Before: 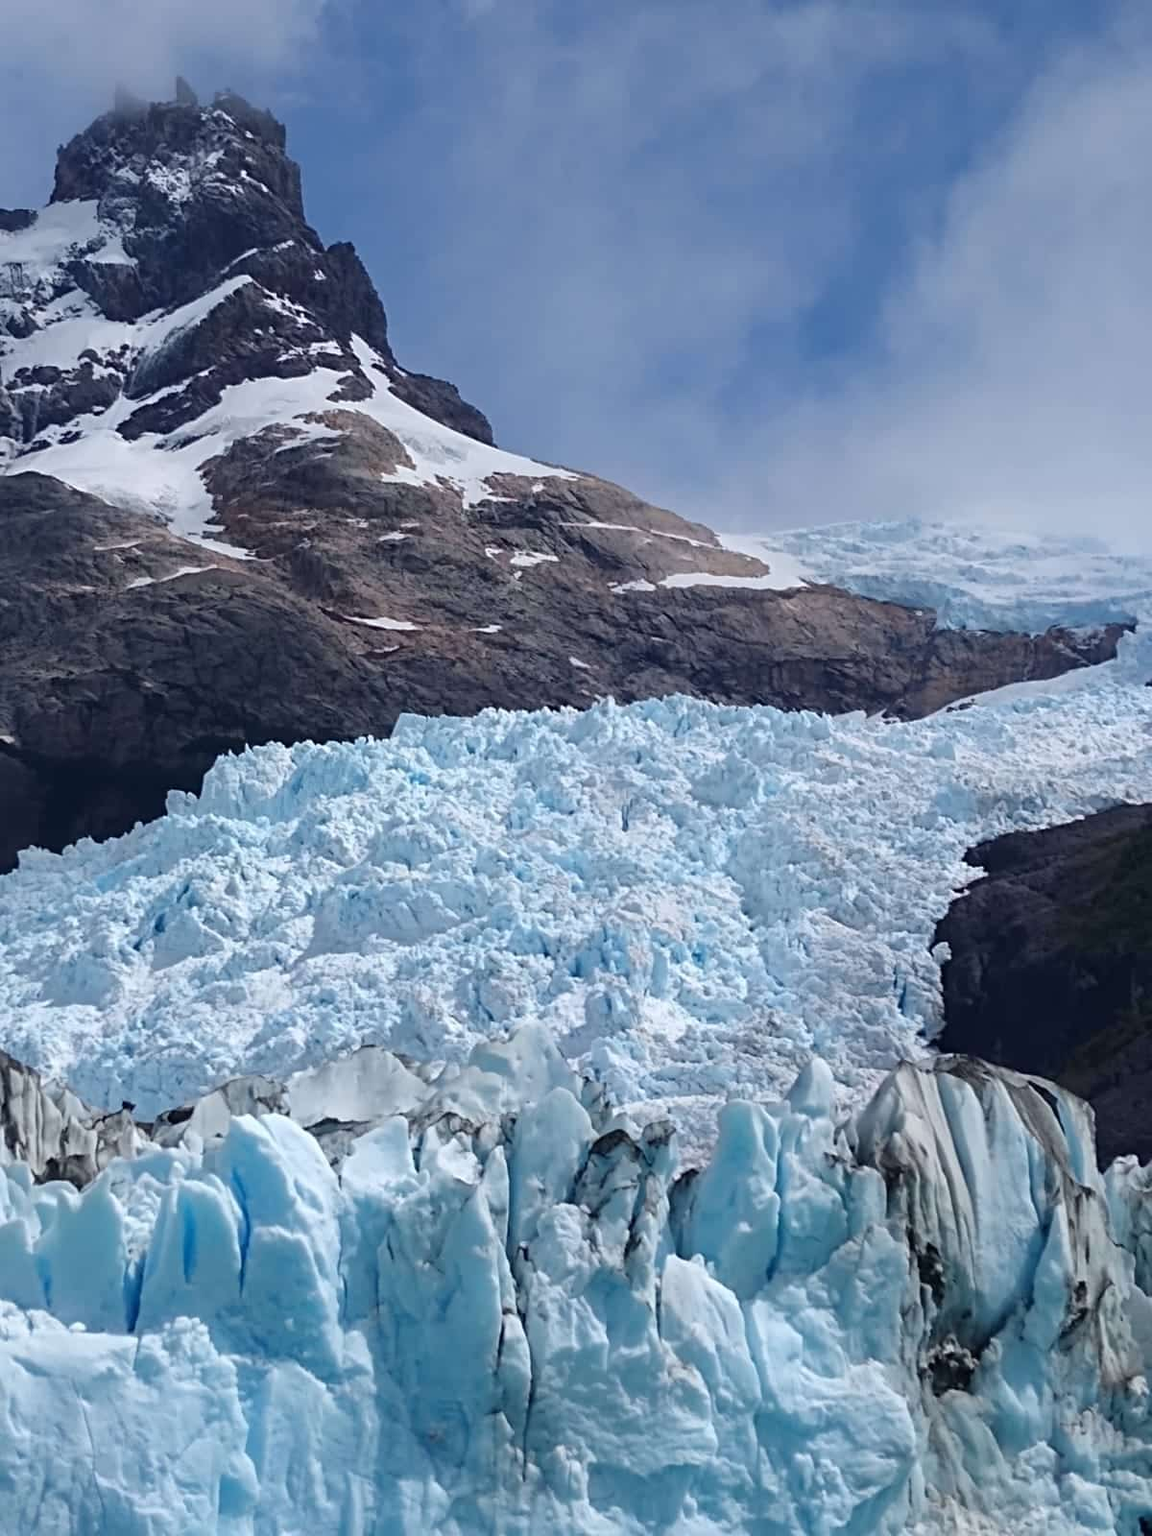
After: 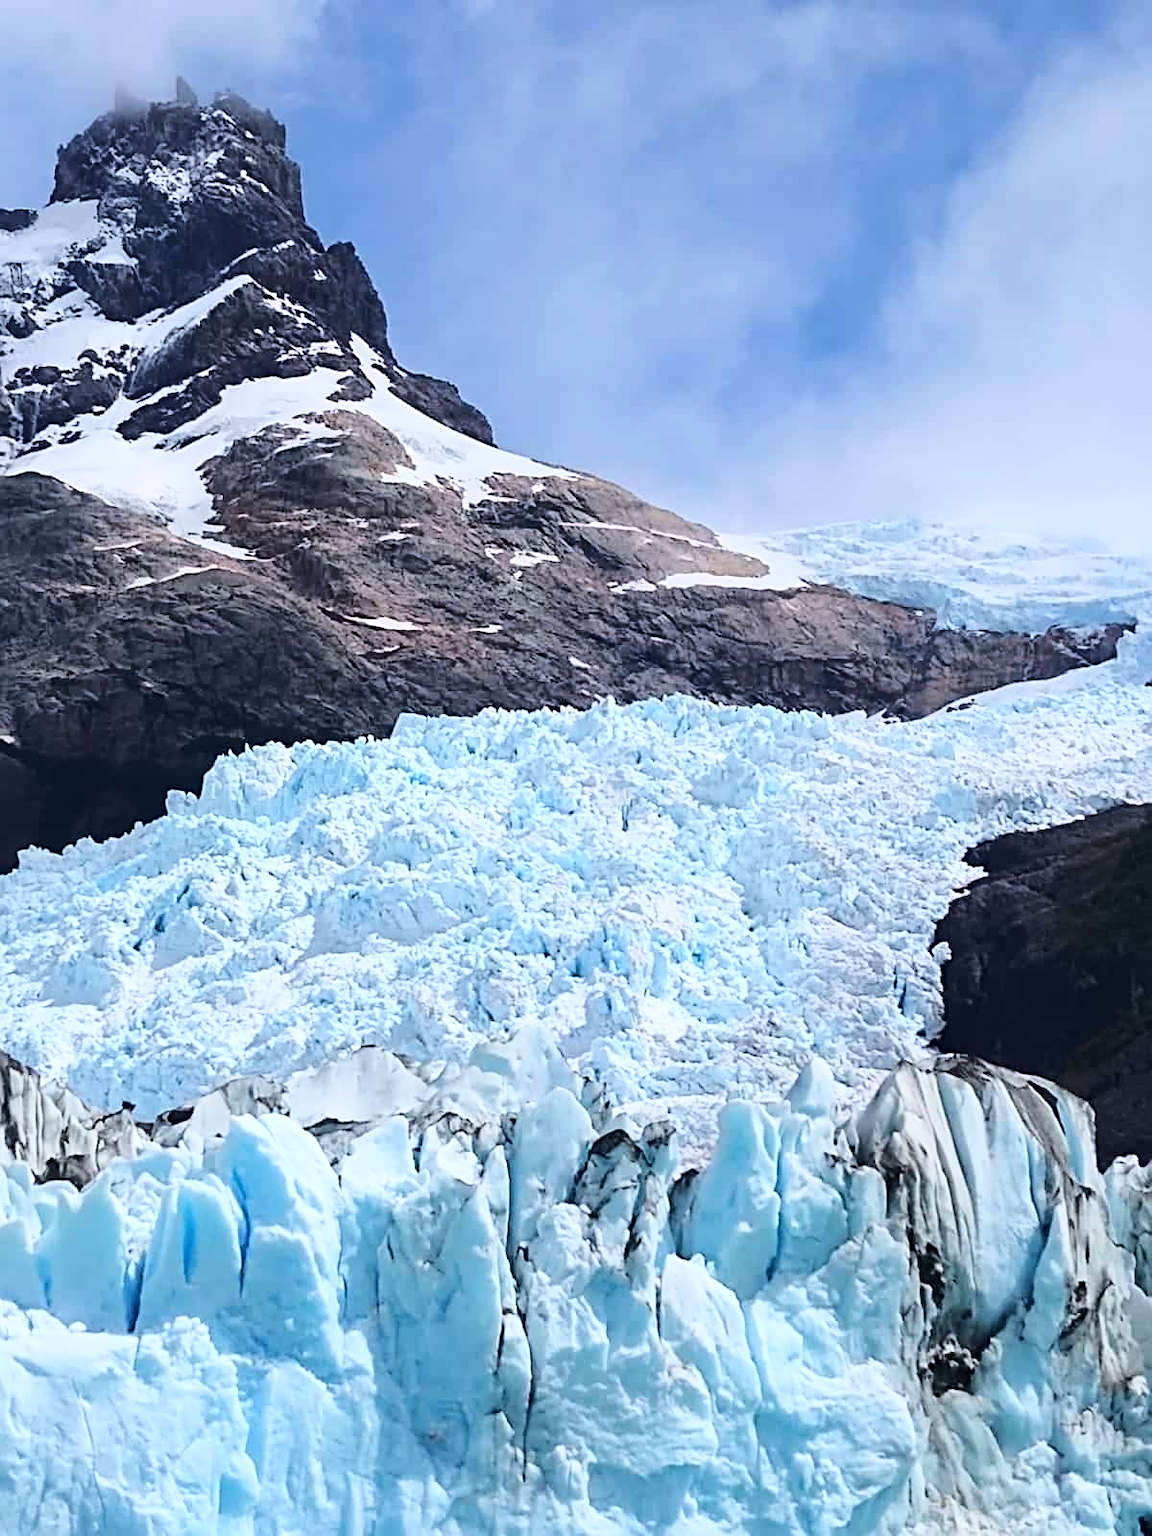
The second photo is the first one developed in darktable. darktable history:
base curve: curves: ch0 [(0, 0) (0.028, 0.03) (0.121, 0.232) (0.46, 0.748) (0.859, 0.968) (1, 1)]
sharpen: on, module defaults
